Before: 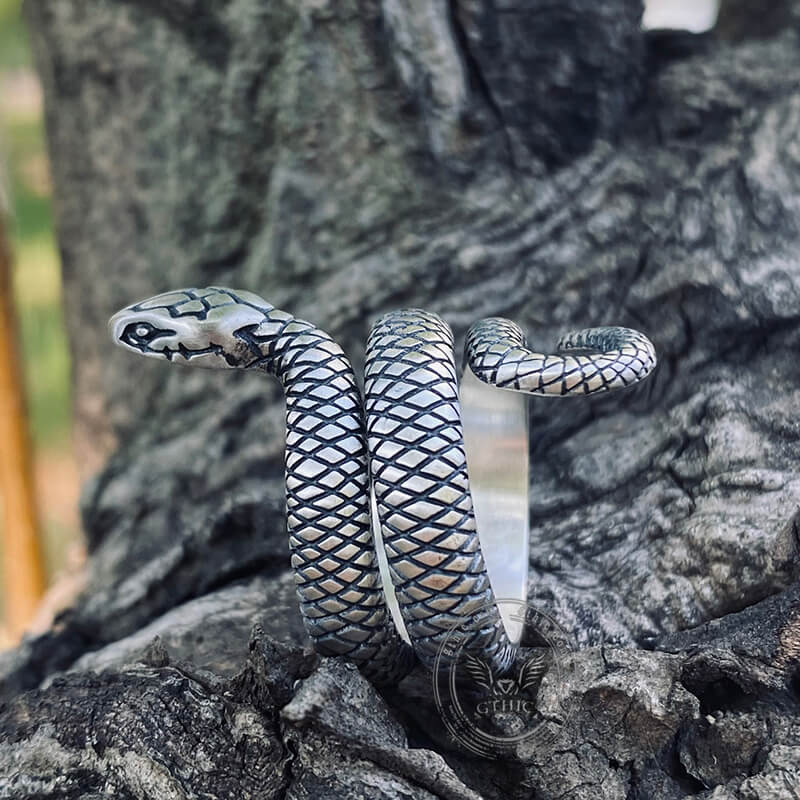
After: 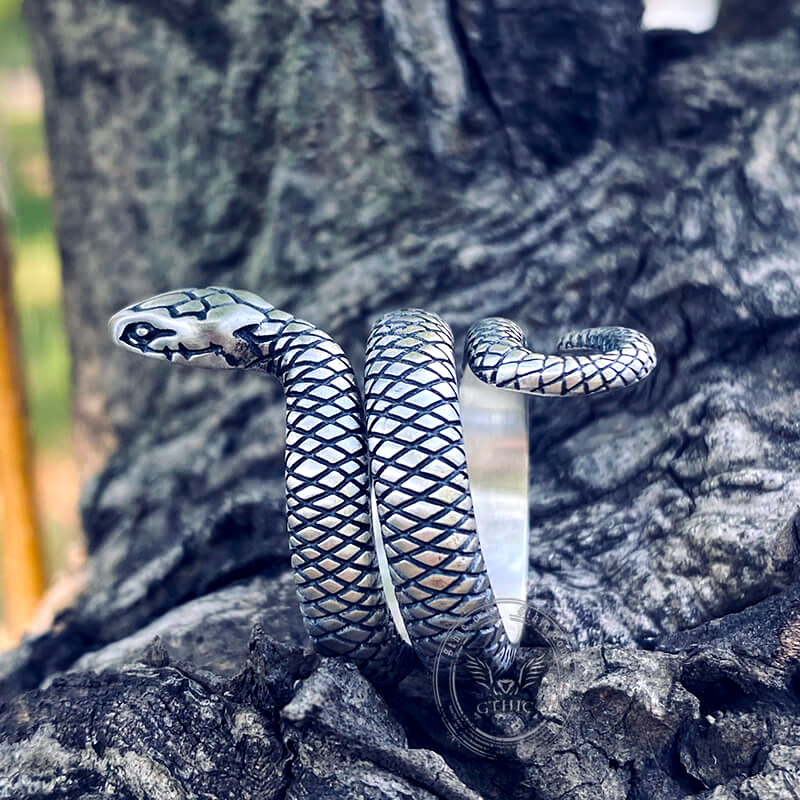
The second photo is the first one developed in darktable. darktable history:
local contrast: mode bilateral grid, contrast 19, coarseness 50, detail 120%, midtone range 0.2
color balance rgb: shadows lift › luminance -21.757%, shadows lift › chroma 6.671%, shadows lift › hue 270.32°, global offset › chroma 0.158%, global offset › hue 254.18°, perceptual saturation grading › global saturation 18.687%, perceptual brilliance grading › highlights 10.168%, perceptual brilliance grading › mid-tones 5.499%
